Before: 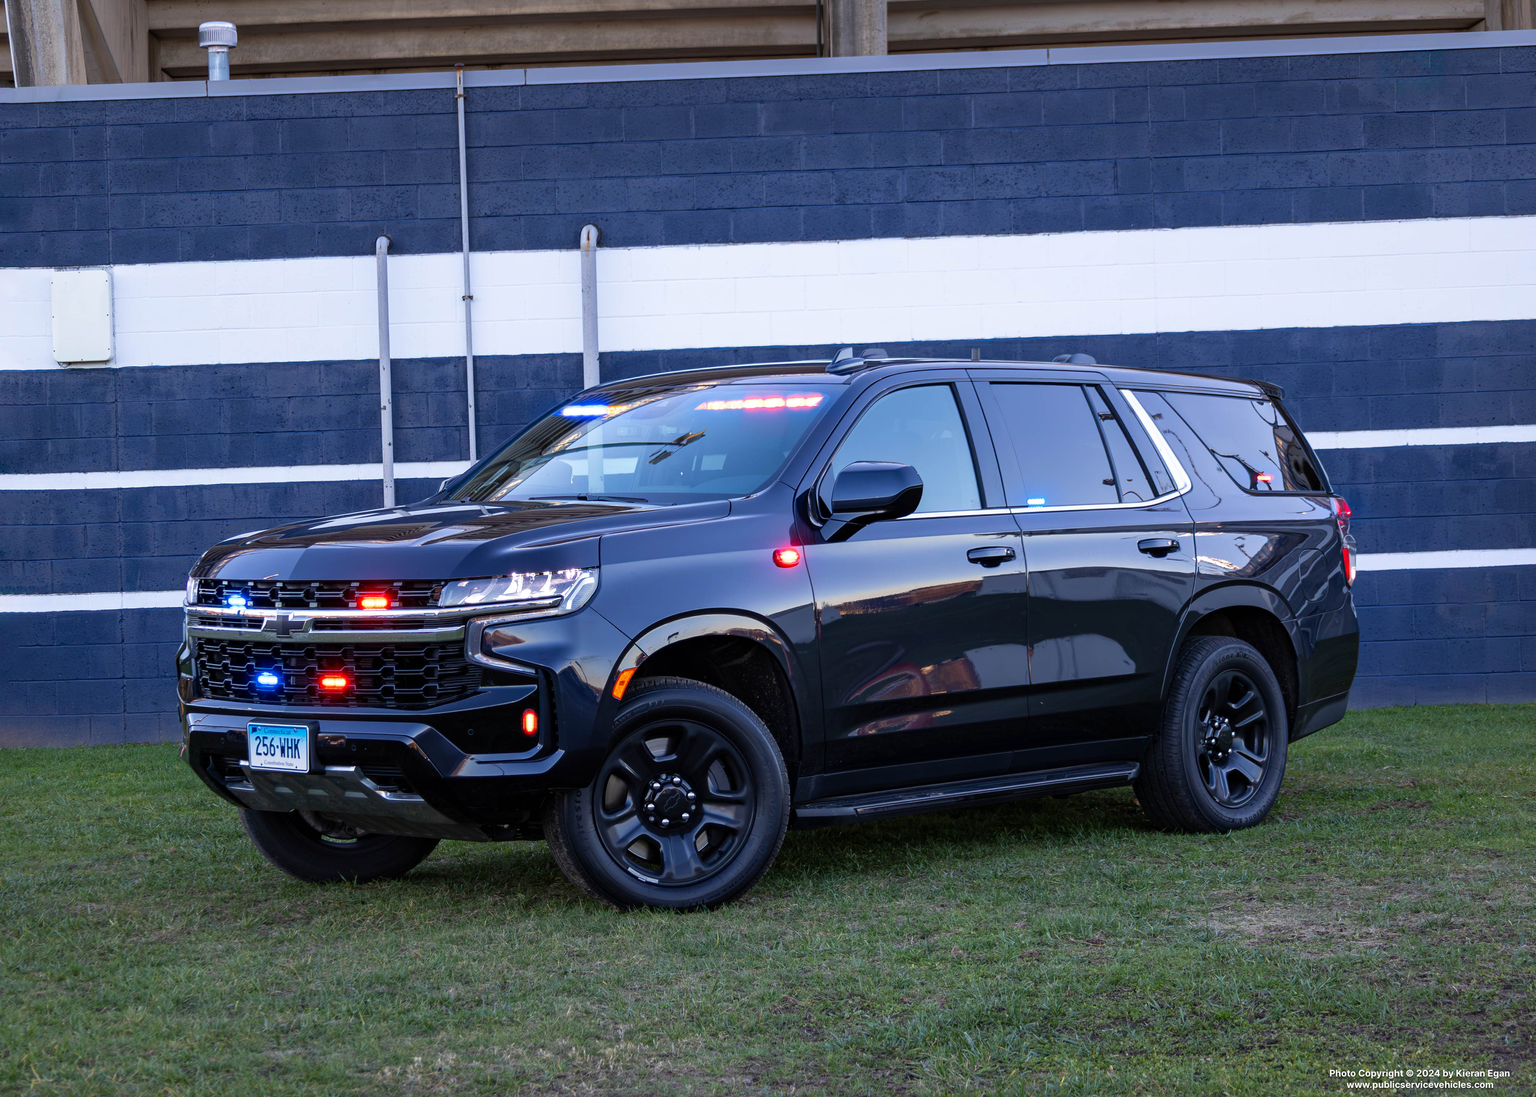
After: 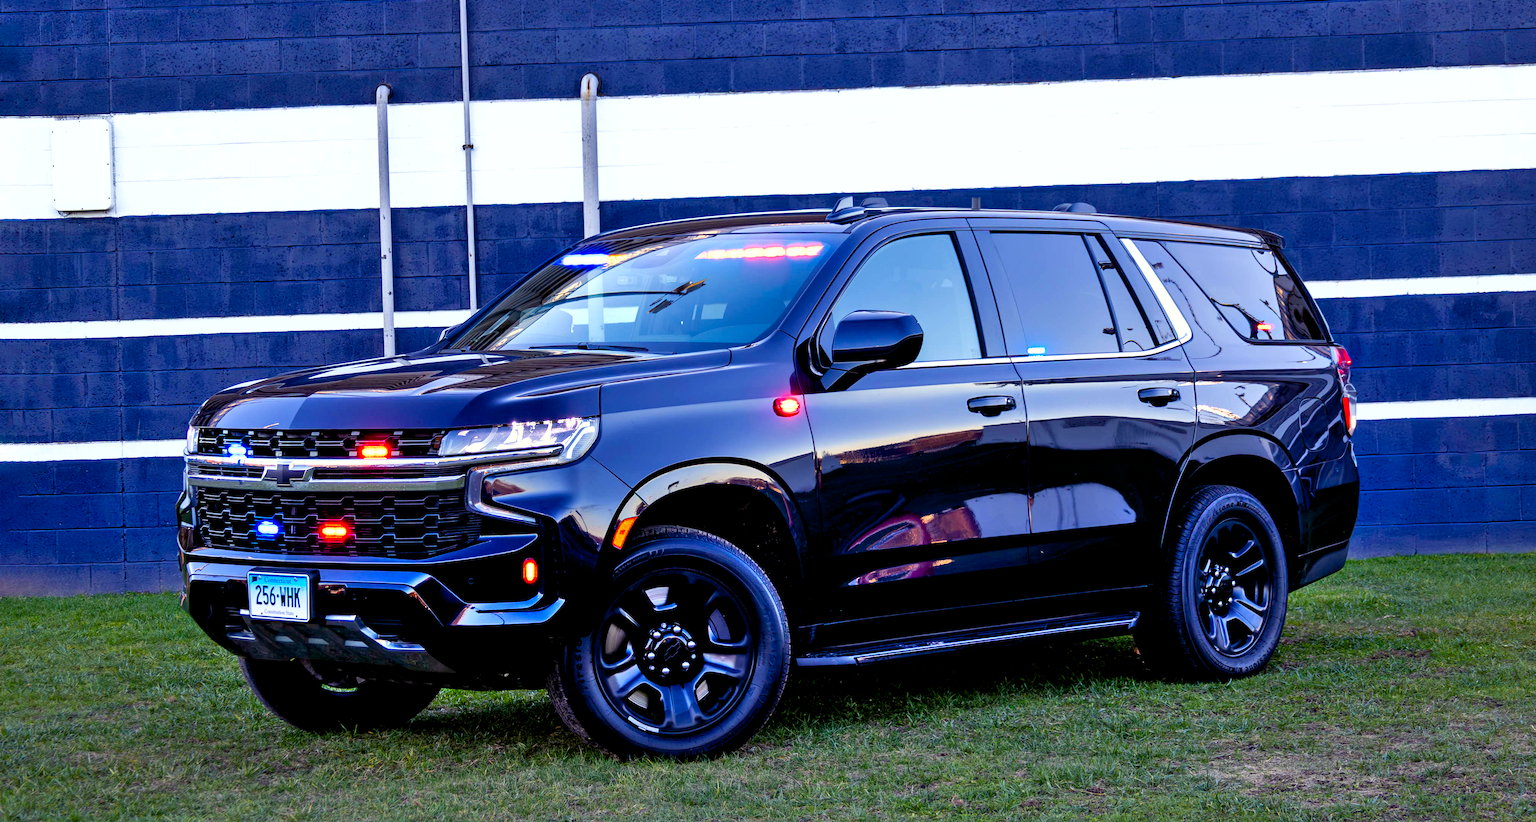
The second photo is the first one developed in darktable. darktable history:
shadows and highlights: low approximation 0.01, soften with gaussian
crop: top 13.819%, bottom 11.169%
color balance rgb: shadows lift › luminance -21.66%, shadows lift › chroma 6.57%, shadows lift › hue 270°, power › chroma 0.68%, power › hue 60°, highlights gain › luminance 6.08%, highlights gain › chroma 1.33%, highlights gain › hue 90°, global offset › luminance -0.87%, perceptual saturation grading › global saturation 26.86%, perceptual saturation grading › highlights -28.39%, perceptual saturation grading › mid-tones 15.22%, perceptual saturation grading › shadows 33.98%, perceptual brilliance grading › highlights 10%, perceptual brilliance grading › mid-tones 5%
